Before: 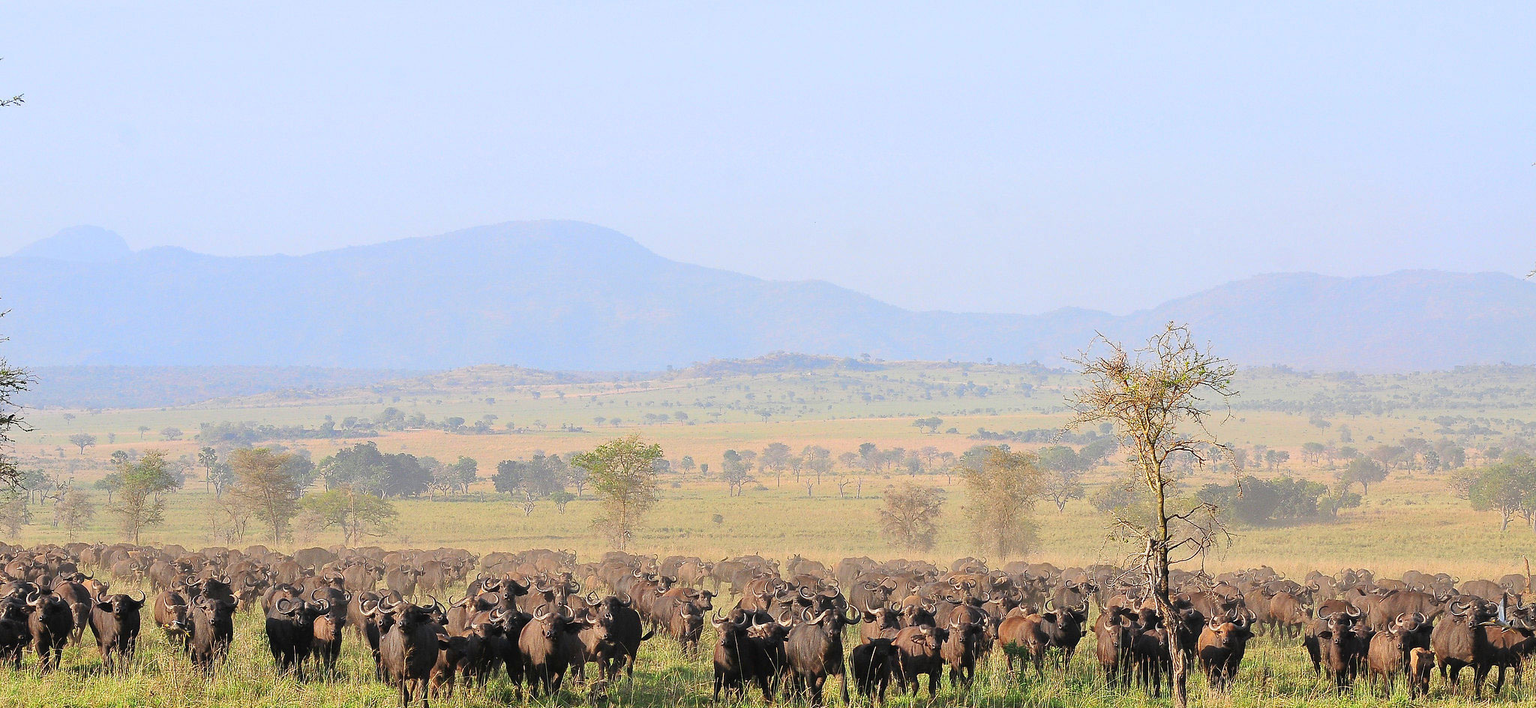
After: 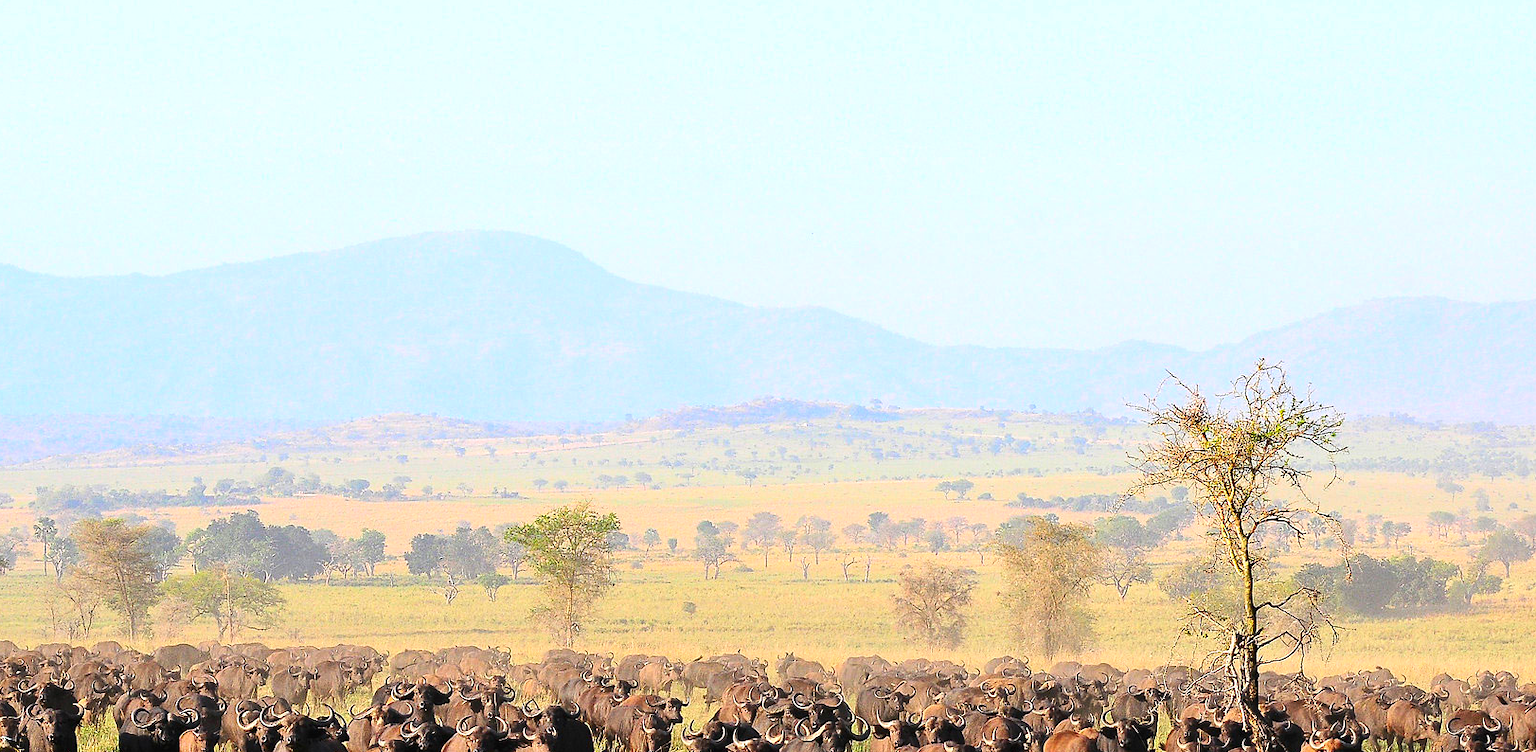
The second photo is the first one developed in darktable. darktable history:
tone equalizer: -8 EV -0.417 EV, -7 EV -0.389 EV, -6 EV -0.333 EV, -5 EV -0.222 EV, -3 EV 0.222 EV, -2 EV 0.333 EV, -1 EV 0.389 EV, +0 EV 0.417 EV, edges refinement/feathering 500, mask exposure compensation -1.57 EV, preserve details no
crop: left 11.225%, top 5.381%, right 9.565%, bottom 10.314%
contrast brightness saturation: contrast 0.16, saturation 0.32
